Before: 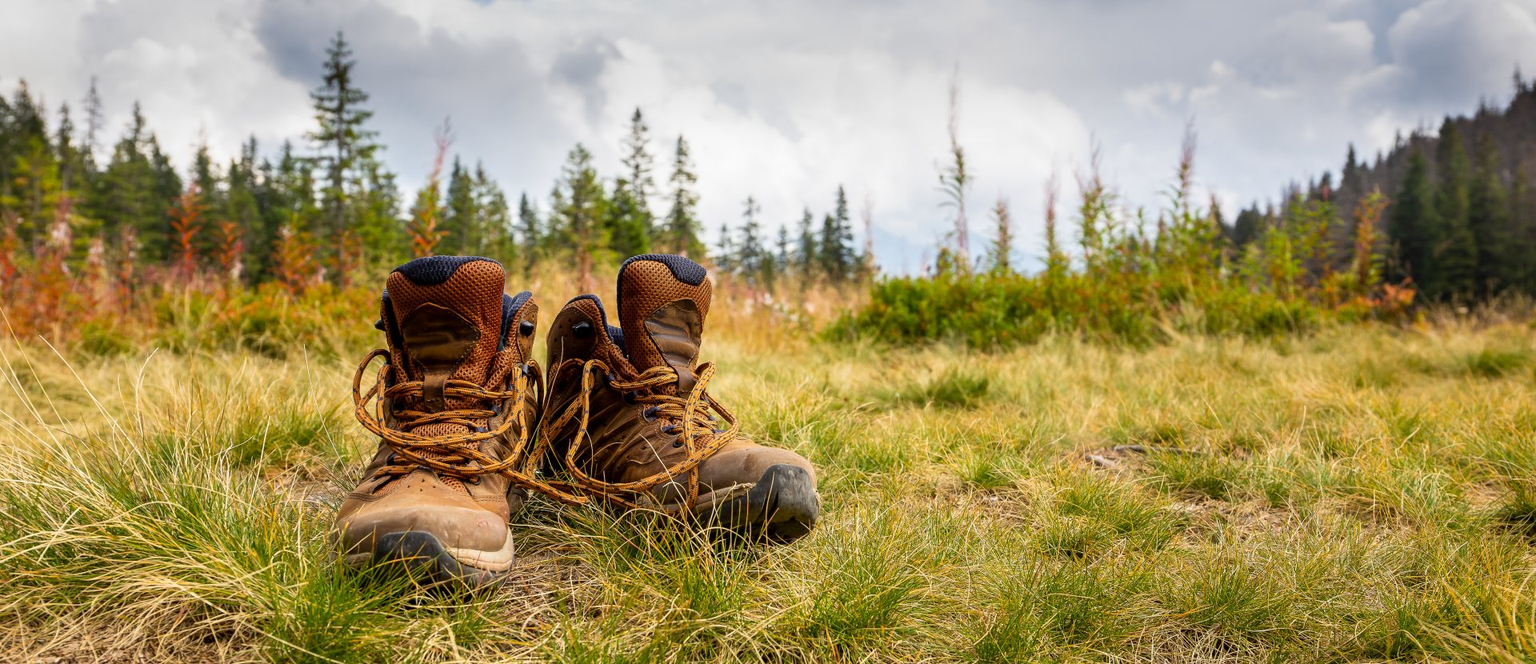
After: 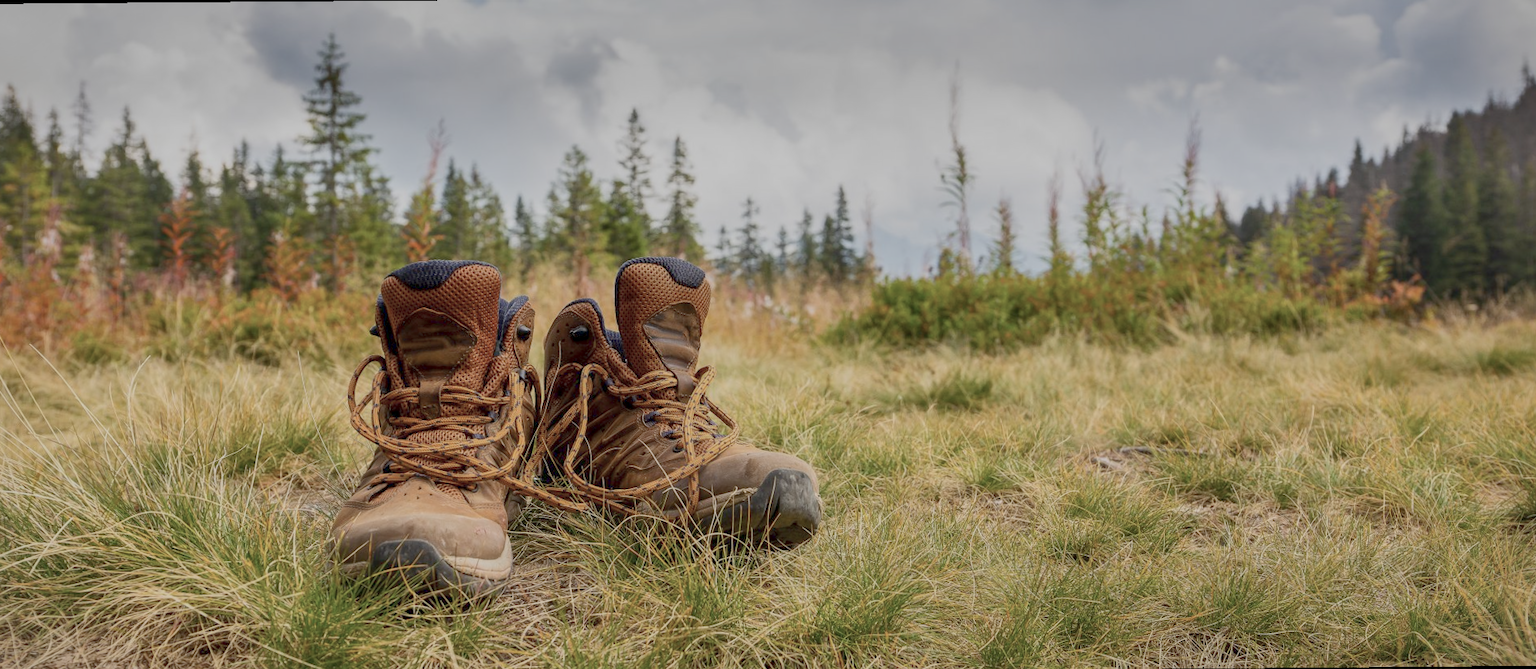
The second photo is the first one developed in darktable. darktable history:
local contrast: highlights 100%, shadows 100%, detail 120%, midtone range 0.2
rotate and perspective: rotation -0.45°, automatic cropping original format, crop left 0.008, crop right 0.992, crop top 0.012, crop bottom 0.988
color balance rgb: contrast -30%
shadows and highlights: on, module defaults
contrast brightness saturation: contrast 0.1, saturation -0.36
vignetting: fall-off start 100%, brightness -0.282, width/height ratio 1.31
